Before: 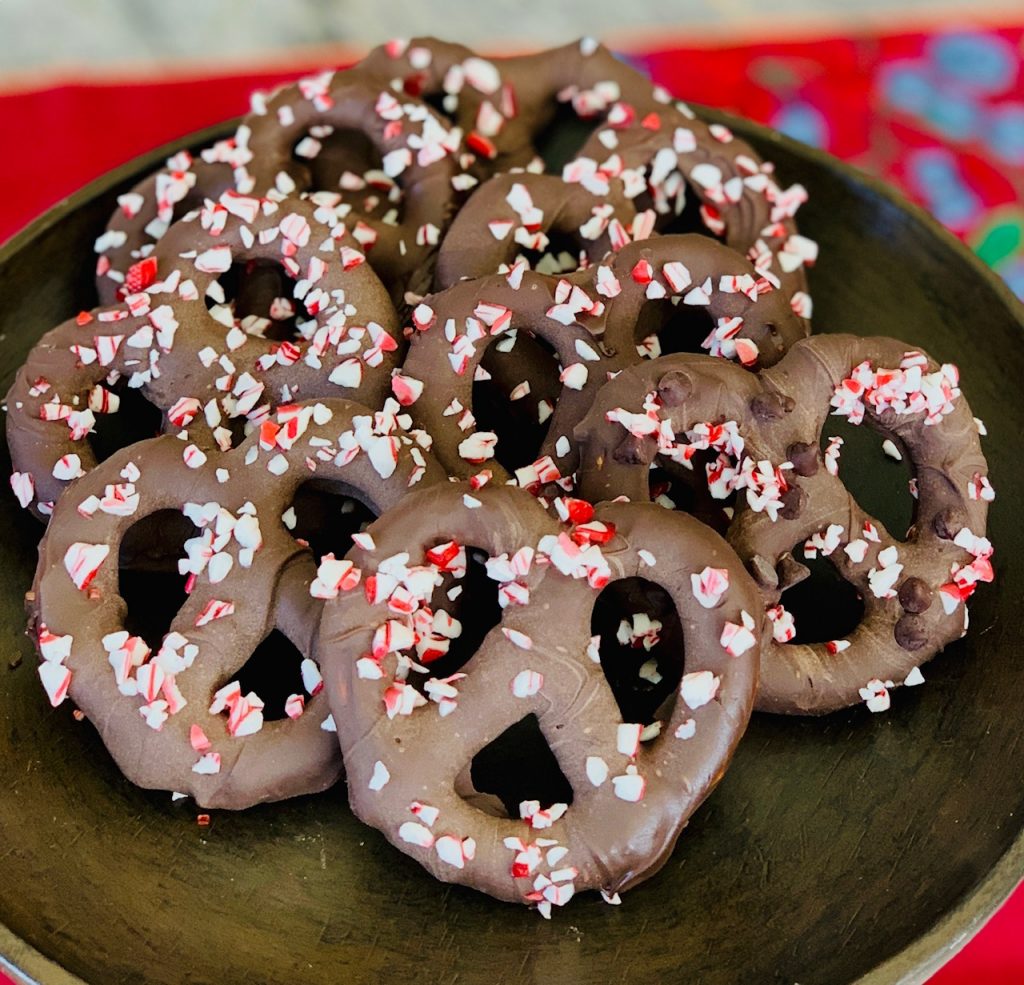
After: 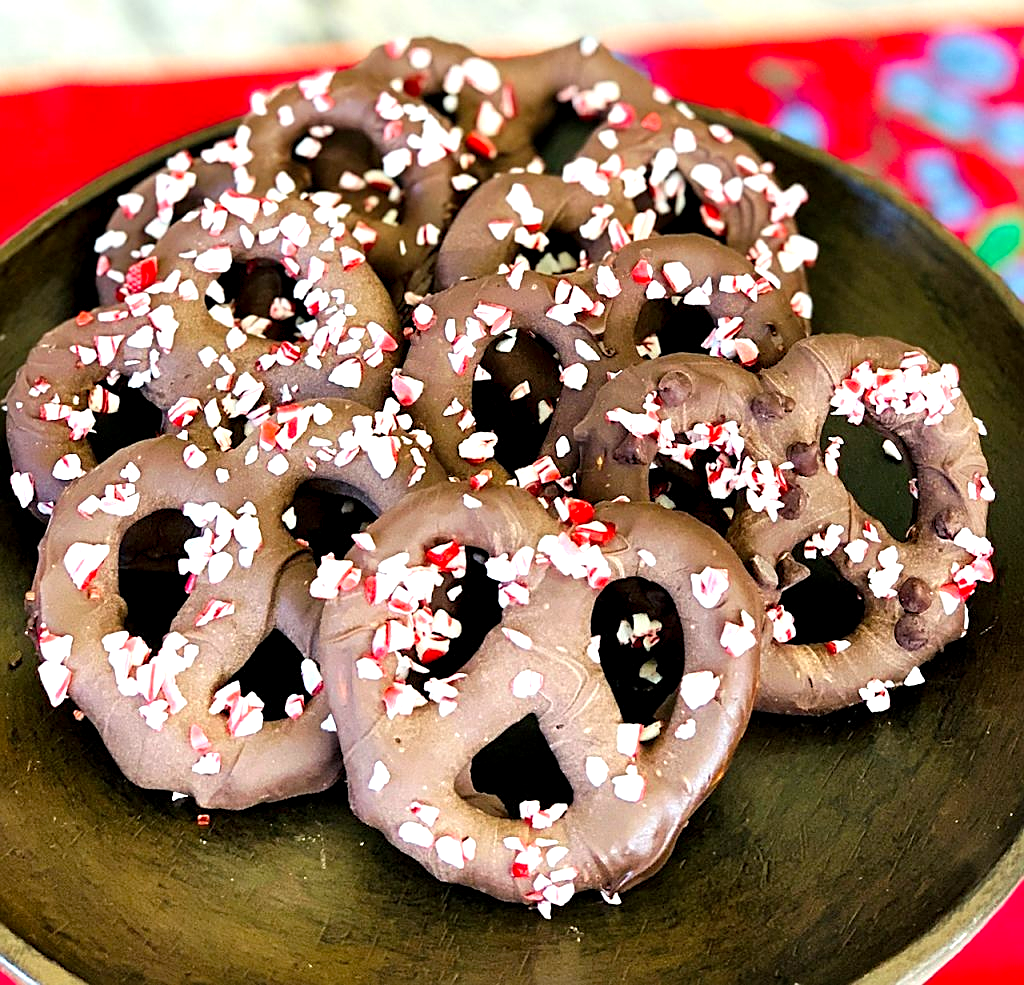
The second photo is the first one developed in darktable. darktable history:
exposure: black level correction 0.002, exposure 0.15 EV, compensate highlight preservation false
levels: levels [0, 0.394, 0.787]
sharpen: on, module defaults
